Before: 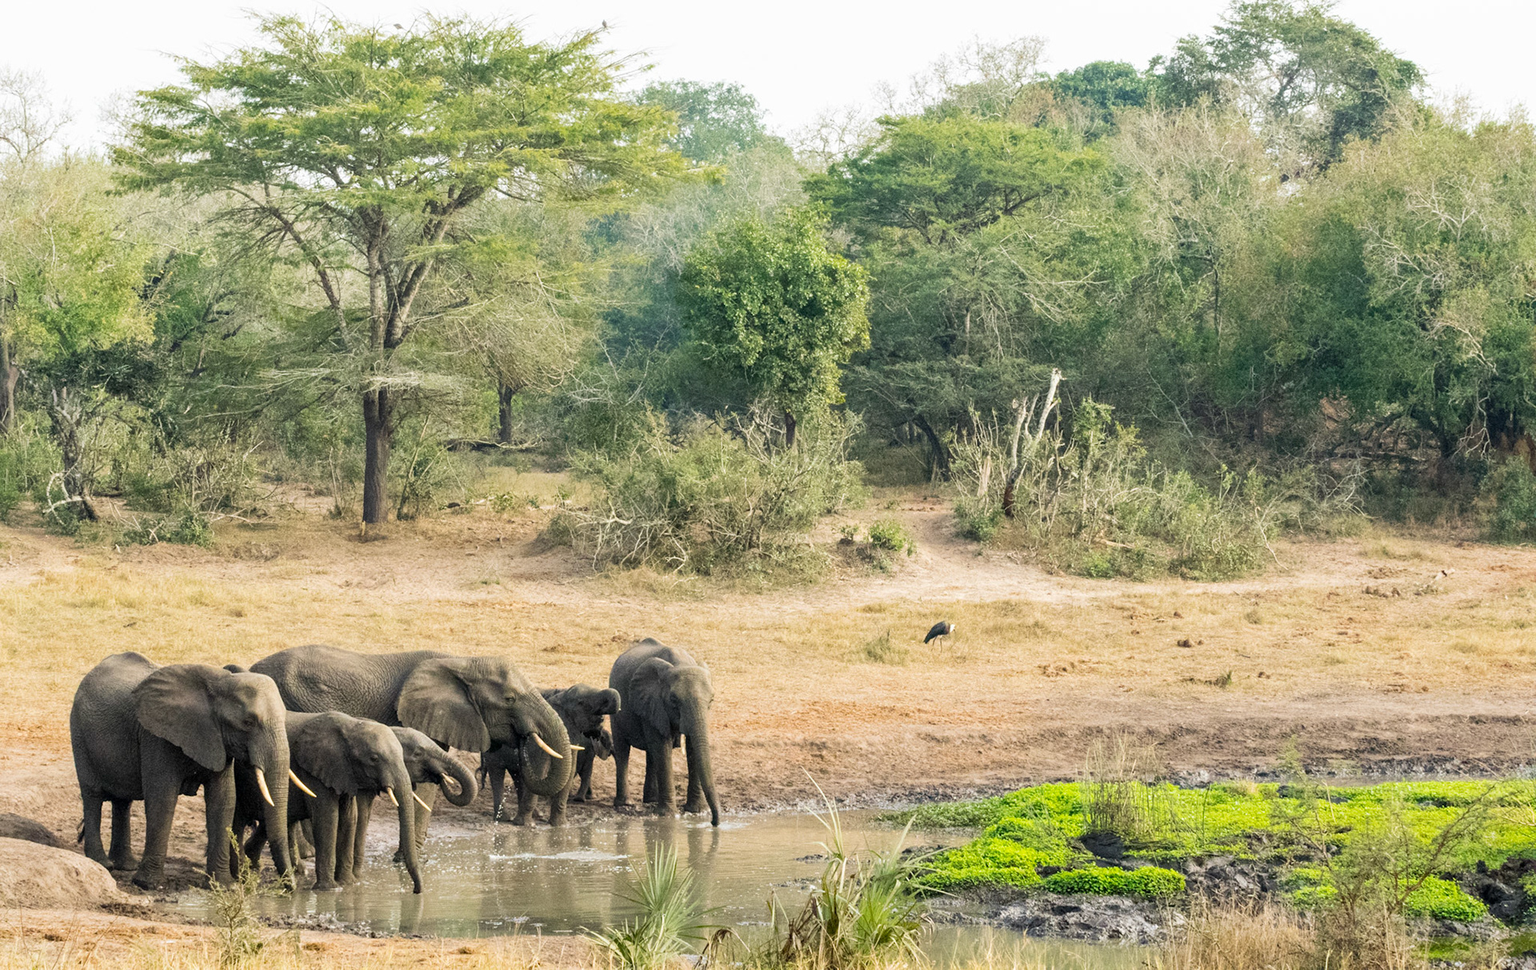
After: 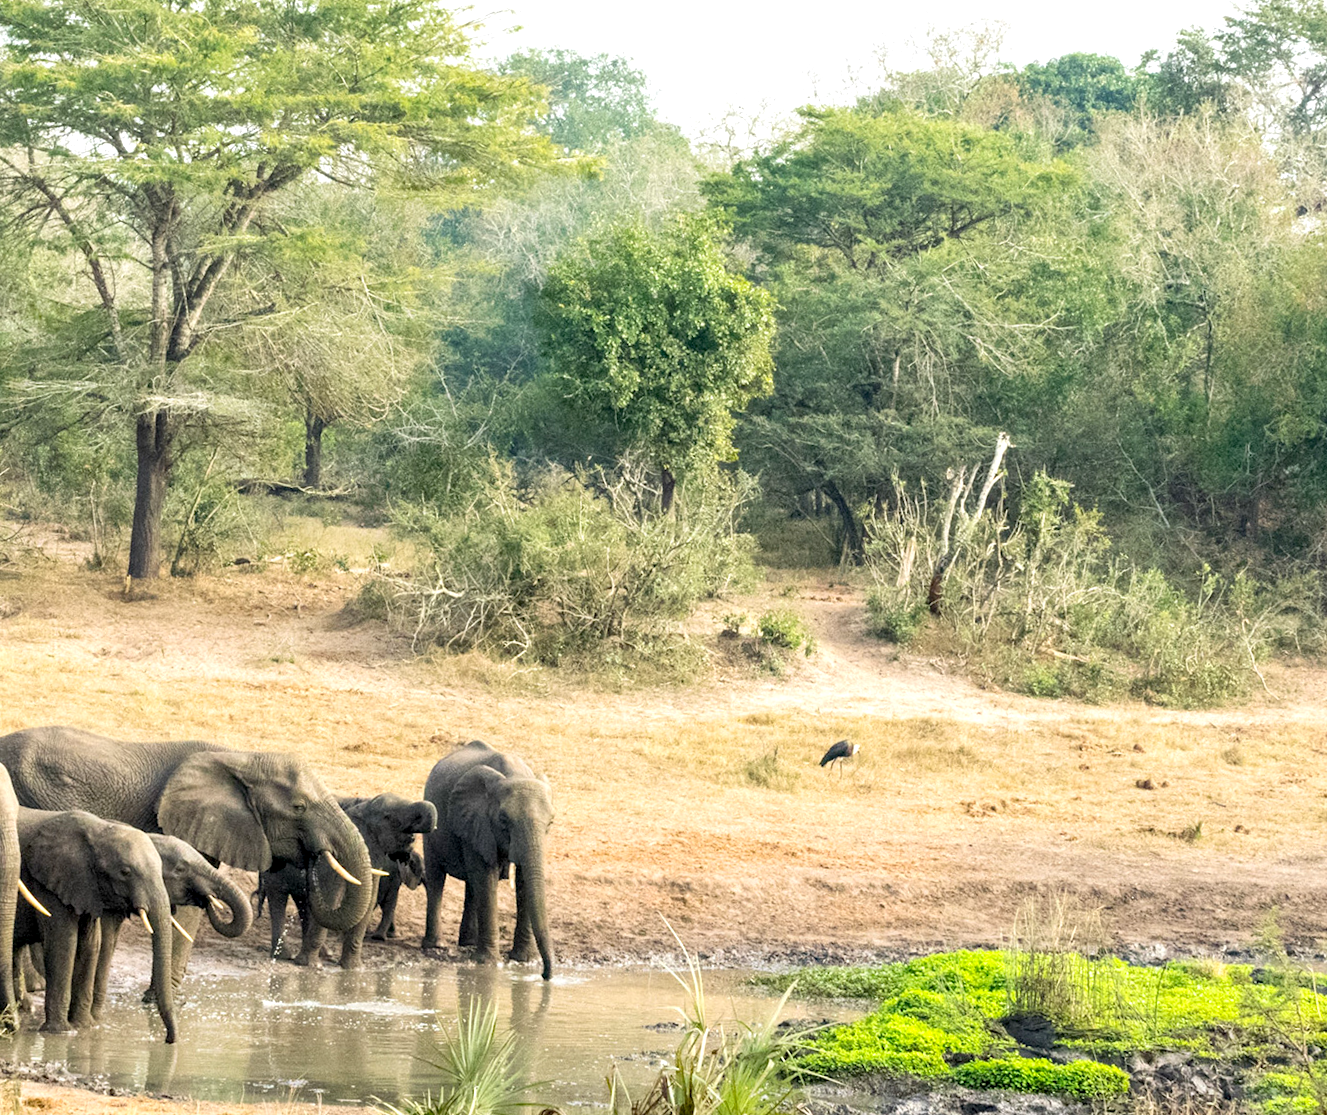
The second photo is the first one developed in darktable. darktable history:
exposure: black level correction 0.005, exposure 0.411 EV, compensate highlight preservation false
crop and rotate: angle -3.17°, left 14.043%, top 0.025%, right 10.896%, bottom 0.039%
